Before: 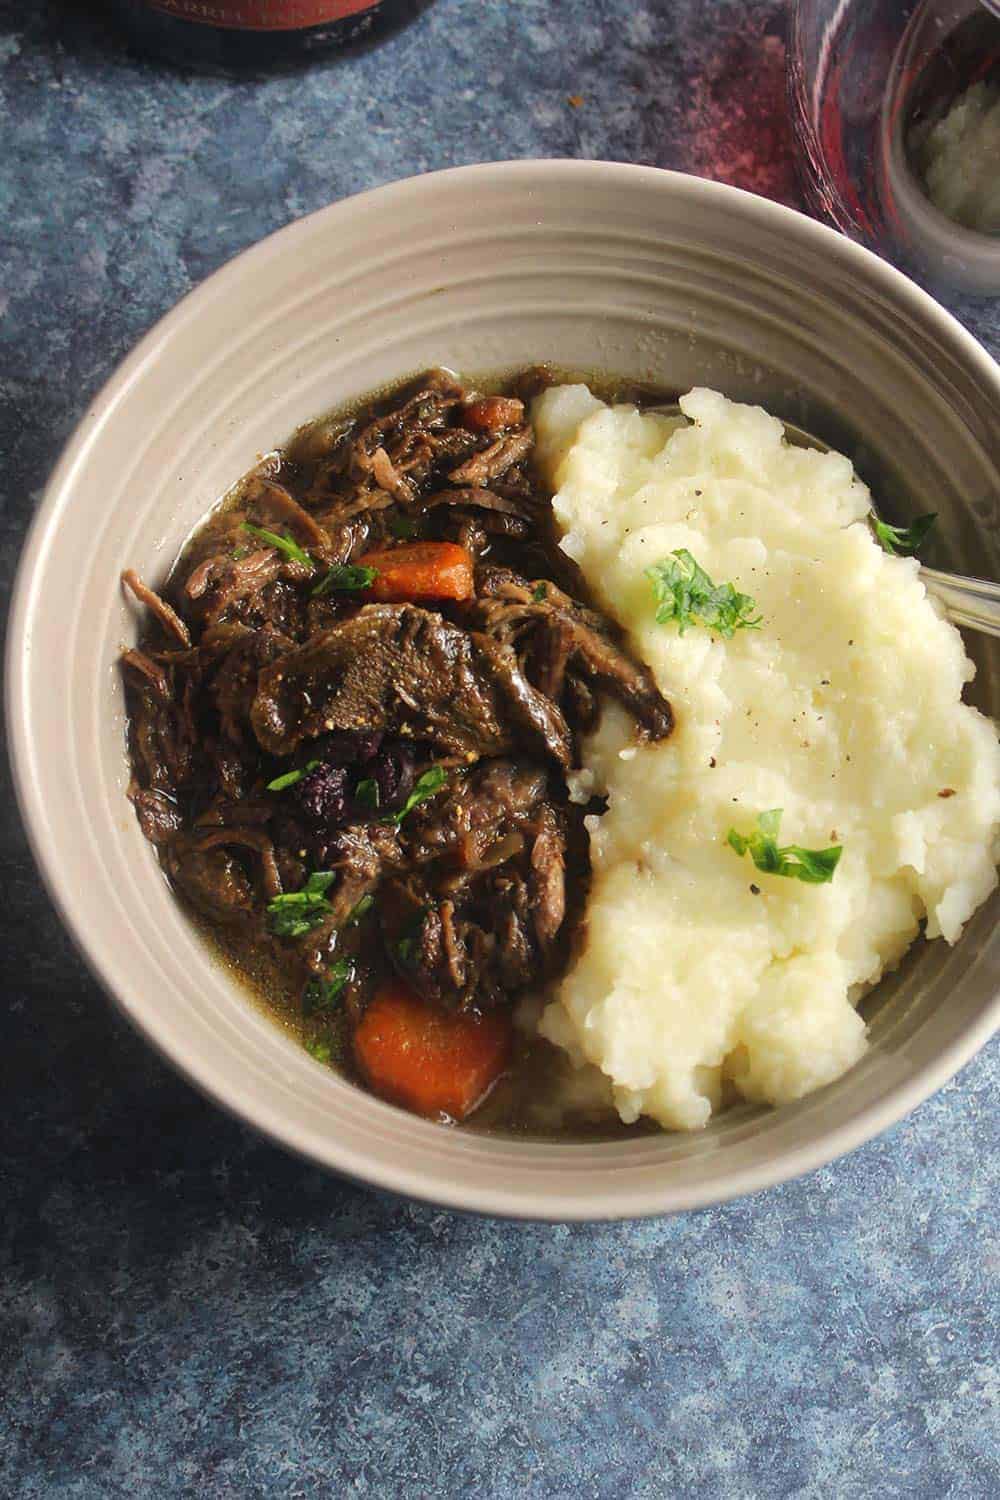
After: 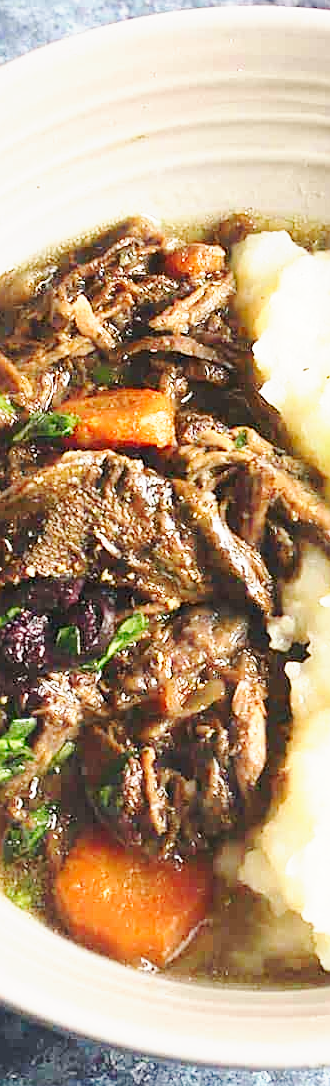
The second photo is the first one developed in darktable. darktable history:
sharpen: on, module defaults
crop and rotate: left 29.92%, top 10.246%, right 37.003%, bottom 17.326%
exposure: exposure 1 EV, compensate highlight preservation false
base curve: curves: ch0 [(0, 0) (0.025, 0.046) (0.112, 0.277) (0.467, 0.74) (0.814, 0.929) (1, 0.942)], preserve colors none
